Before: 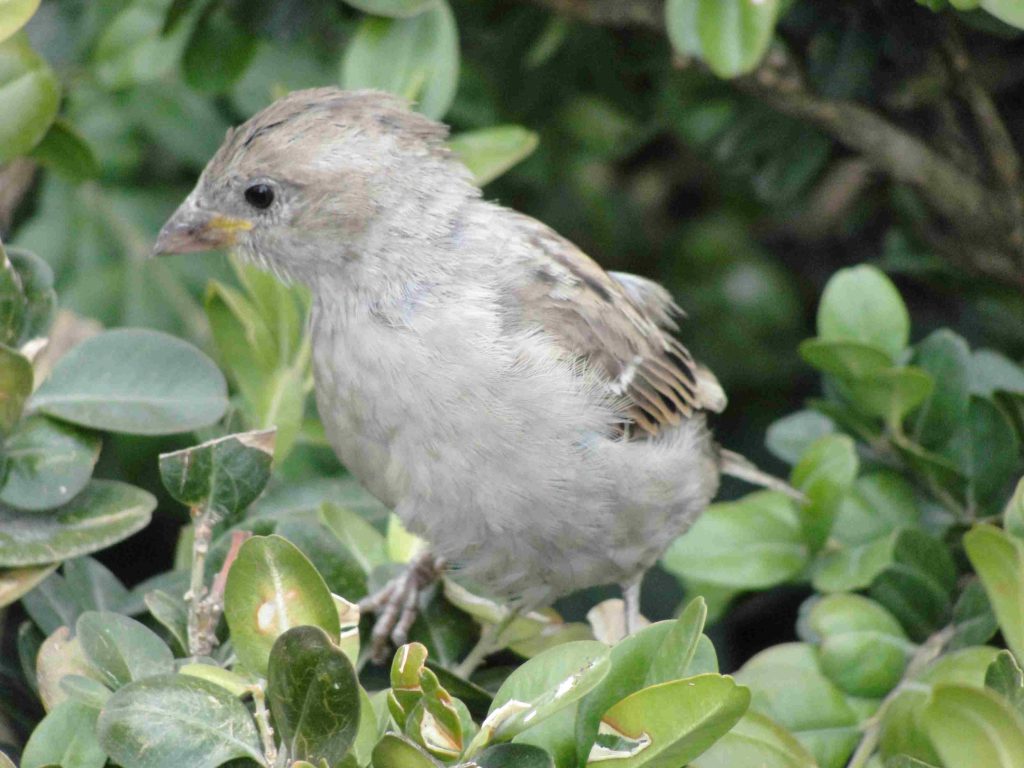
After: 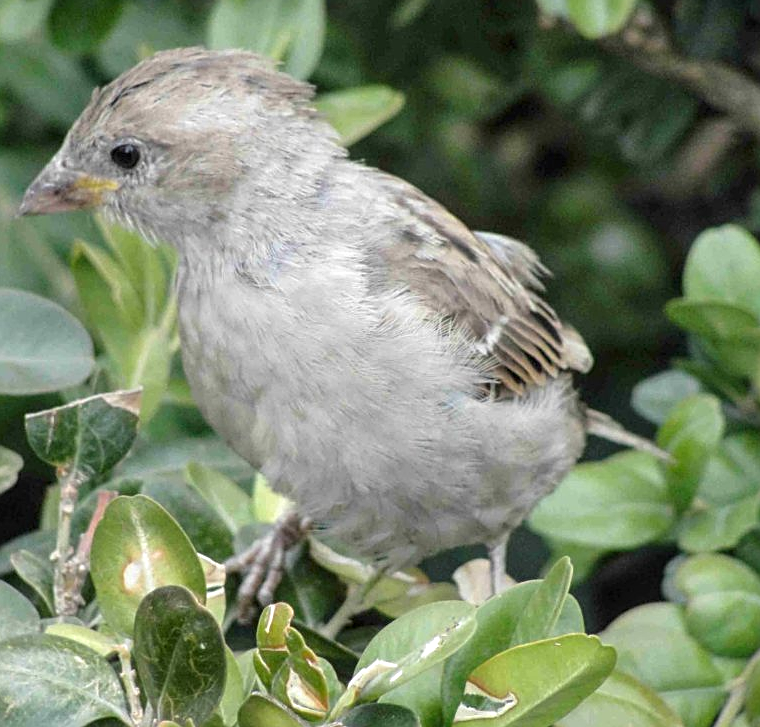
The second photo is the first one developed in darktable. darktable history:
local contrast: on, module defaults
sharpen: on, module defaults
crop and rotate: left 13.15%, top 5.251%, right 12.609%
